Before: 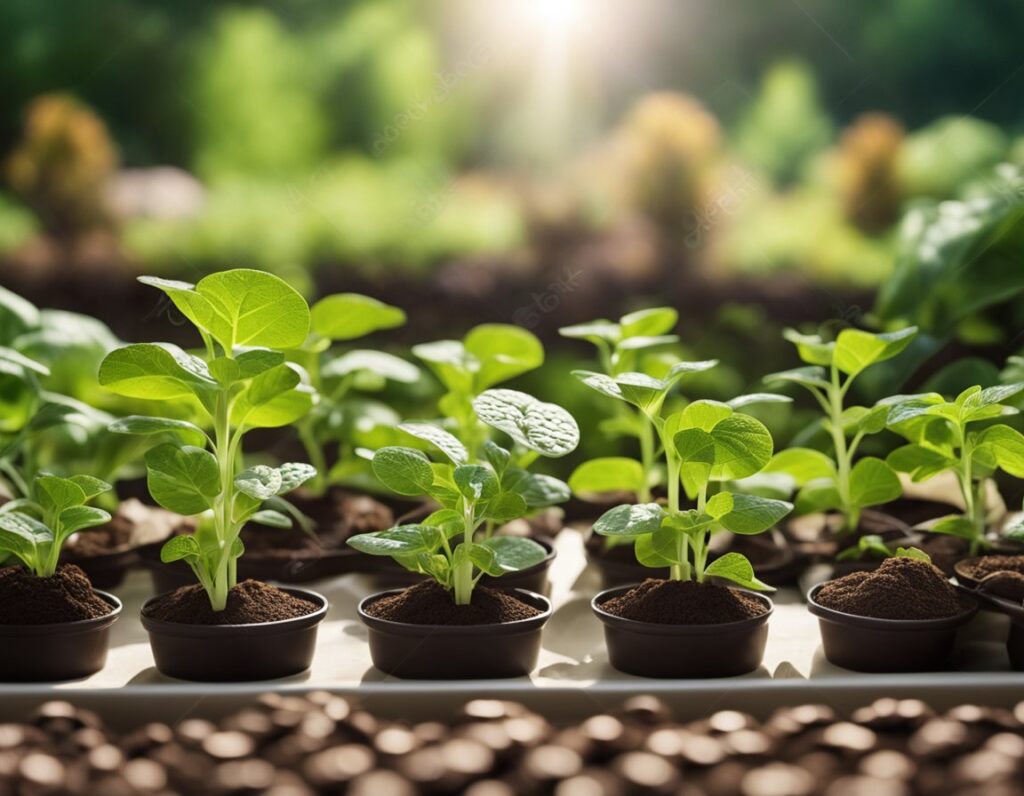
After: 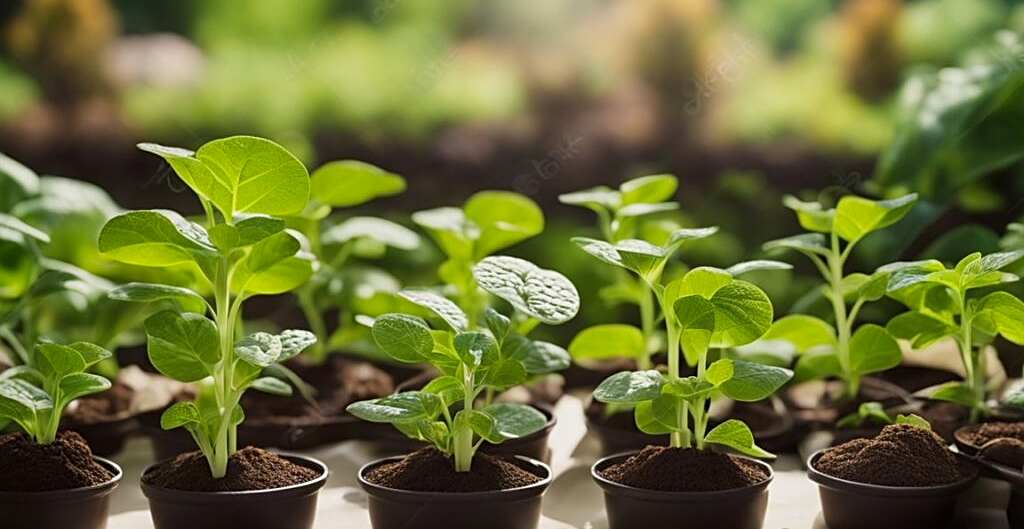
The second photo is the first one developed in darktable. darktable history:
exposure: exposure 0.161 EV, compensate highlight preservation false
crop: top 16.727%, bottom 16.727%
white balance: emerald 1
sharpen: on, module defaults
shadows and highlights: radius 121.13, shadows 21.4, white point adjustment -9.72, highlights -14.39, soften with gaussian
